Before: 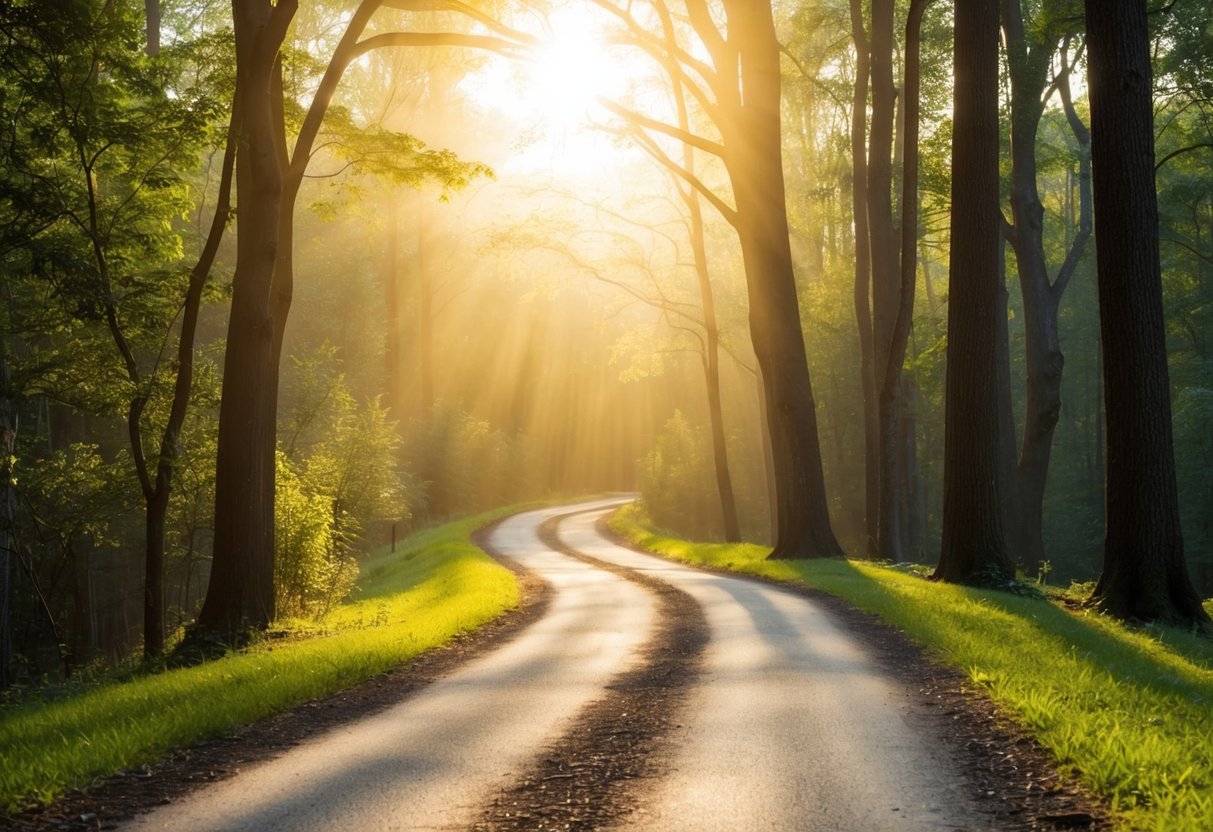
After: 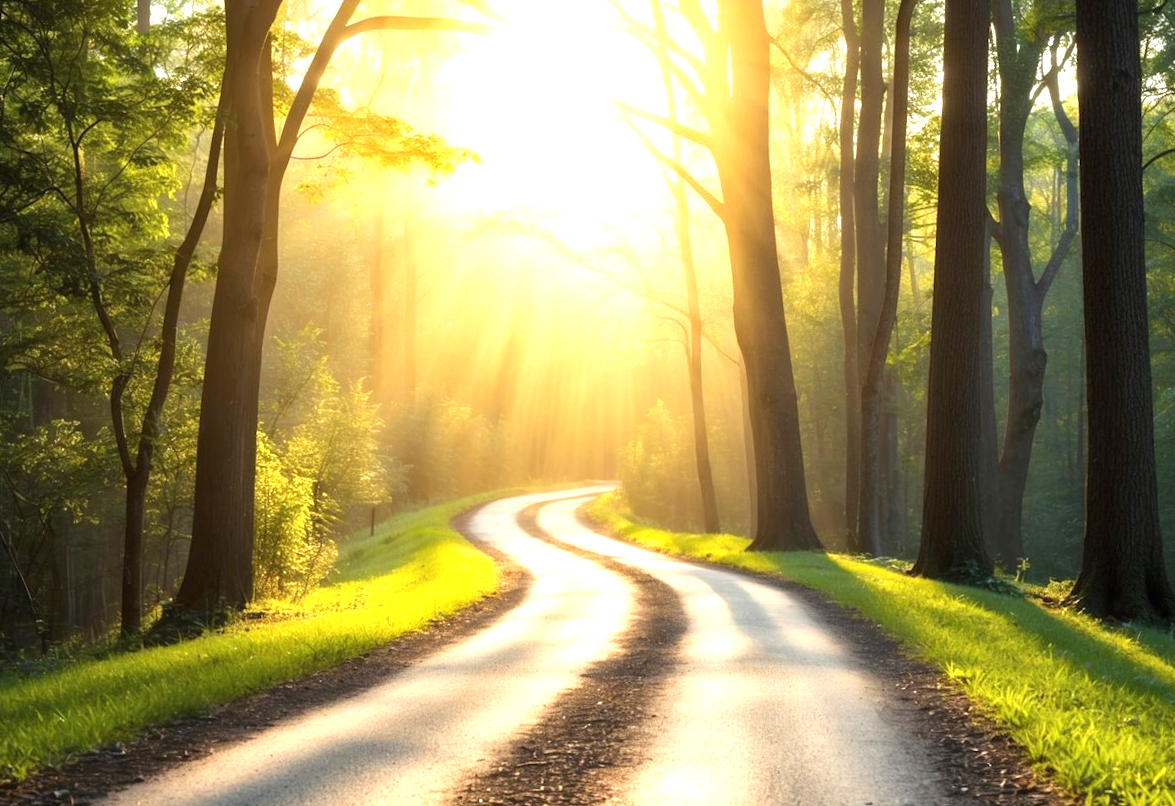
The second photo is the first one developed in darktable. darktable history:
exposure: exposure 1 EV, compensate highlight preservation false
crop and rotate: angle -1.26°
